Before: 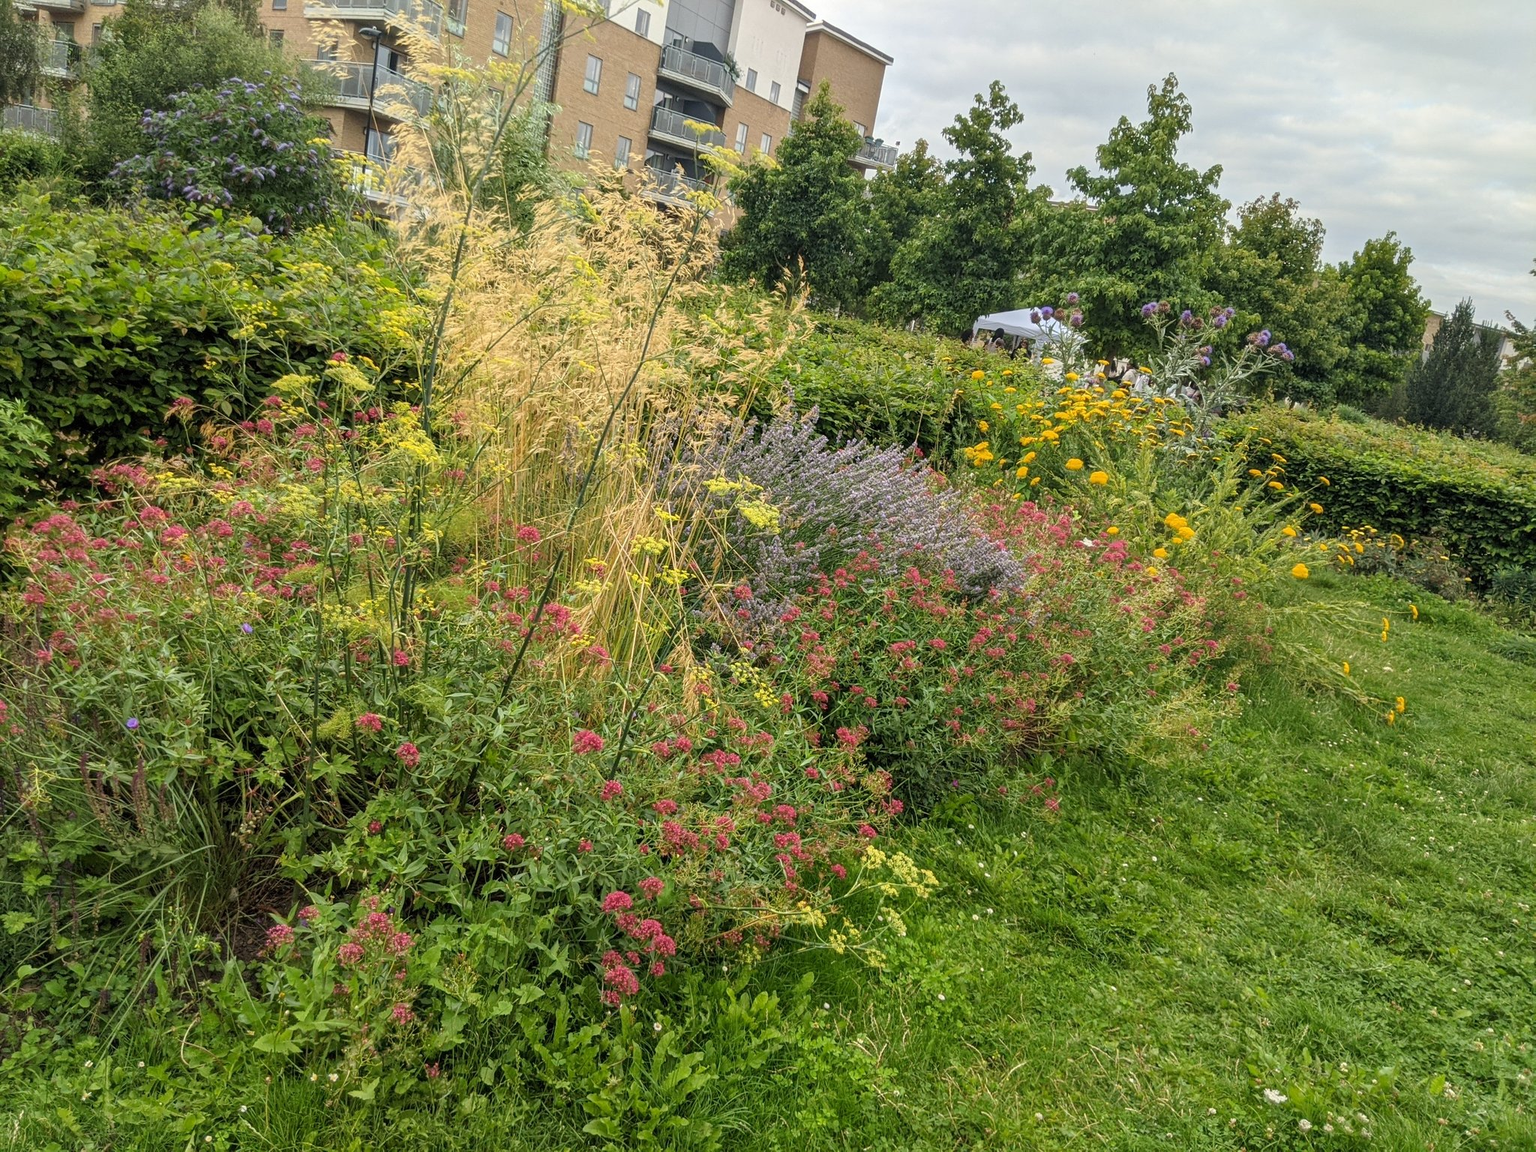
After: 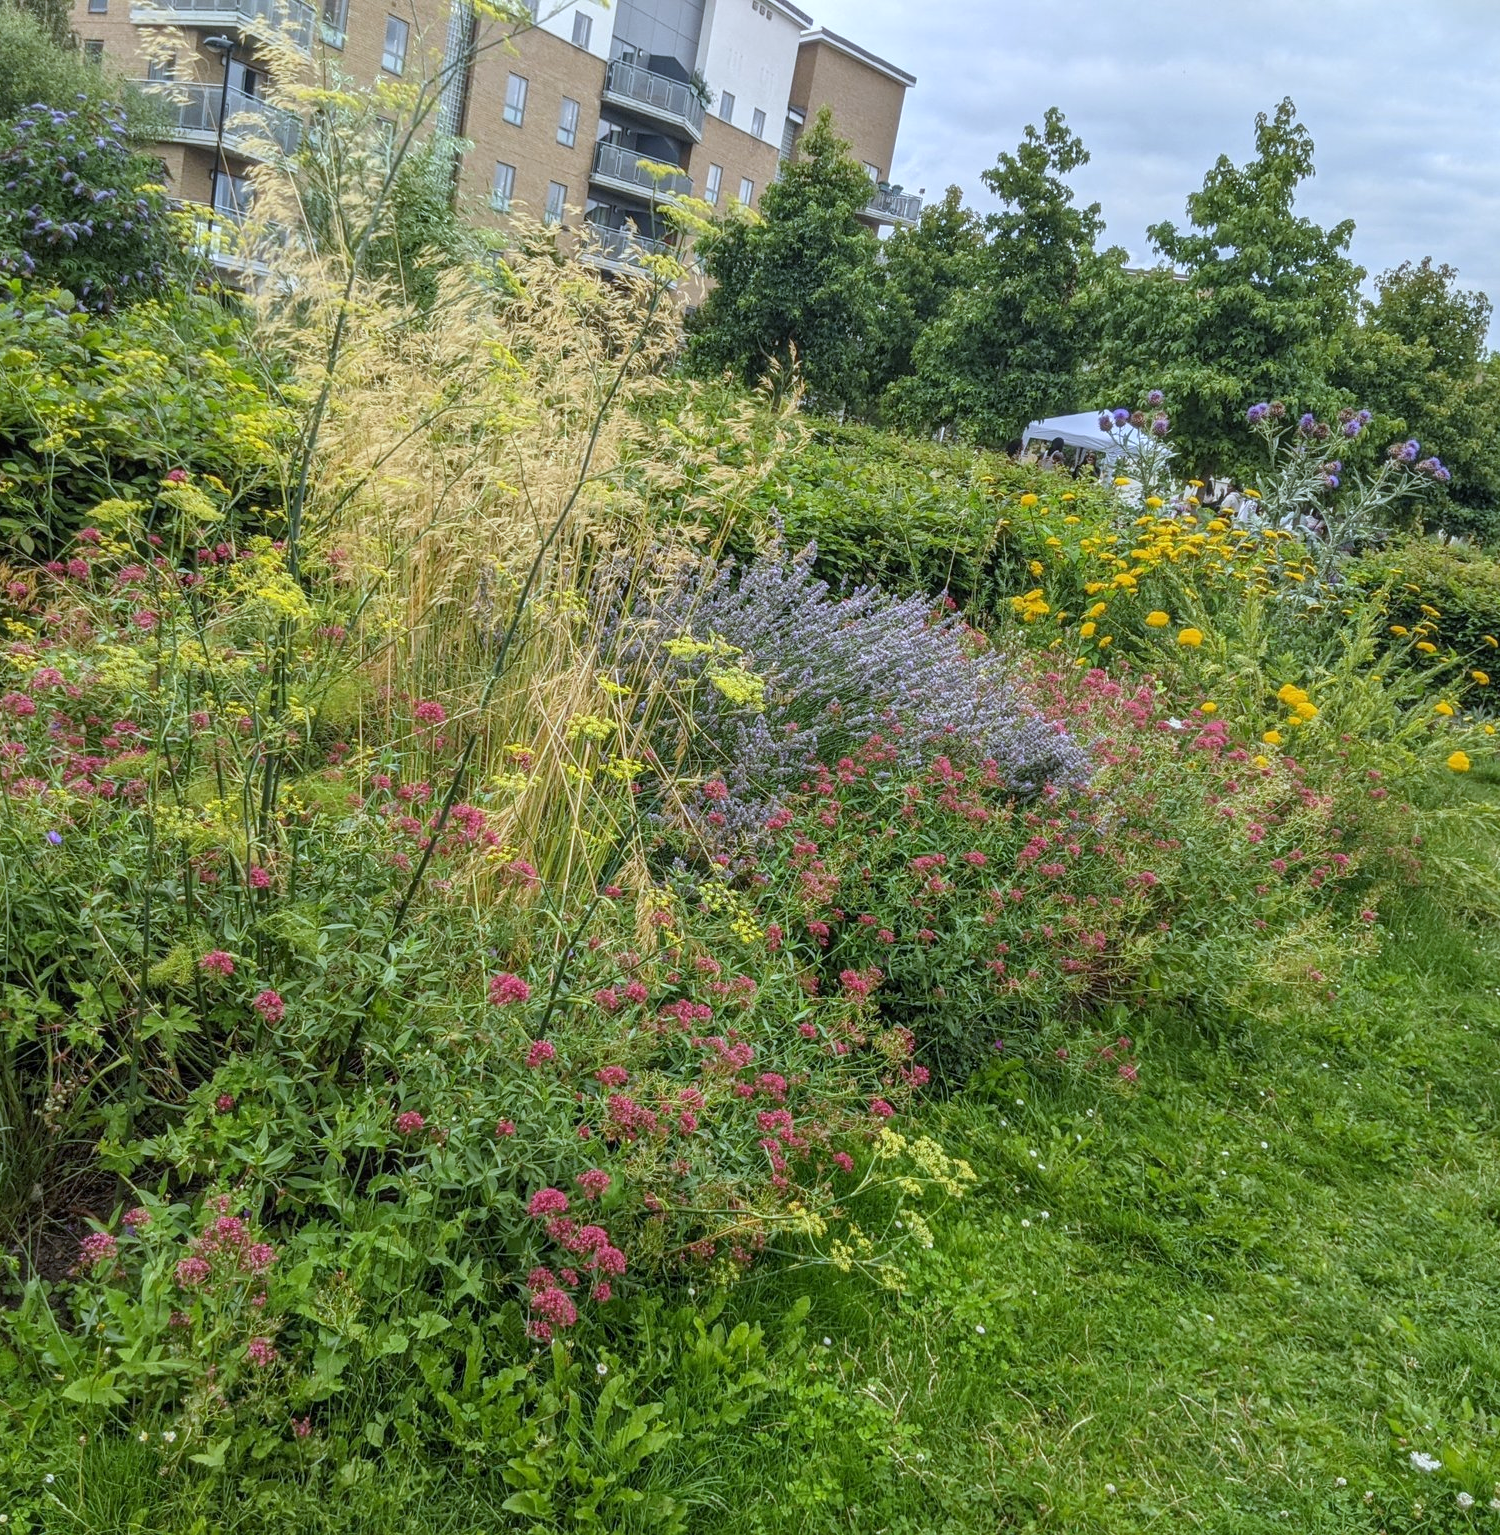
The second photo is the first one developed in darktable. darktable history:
local contrast: detail 110%
crop: left 13.443%, right 13.31%
white balance: red 0.926, green 1.003, blue 1.133
